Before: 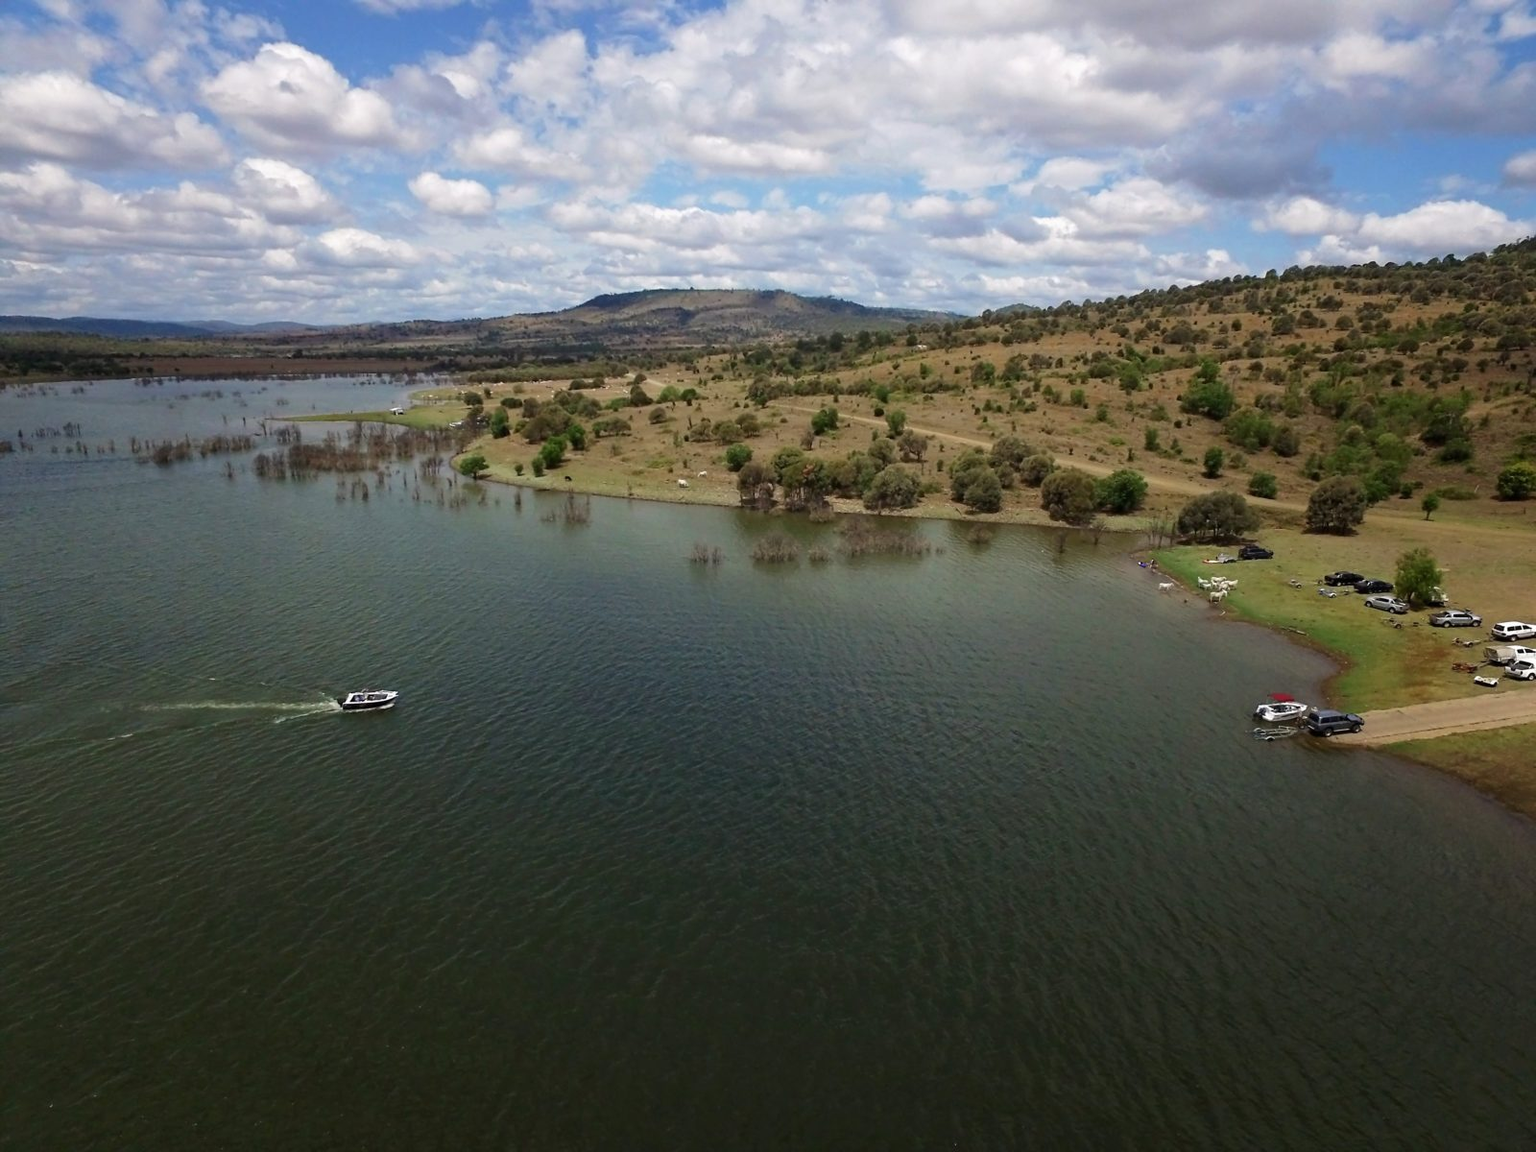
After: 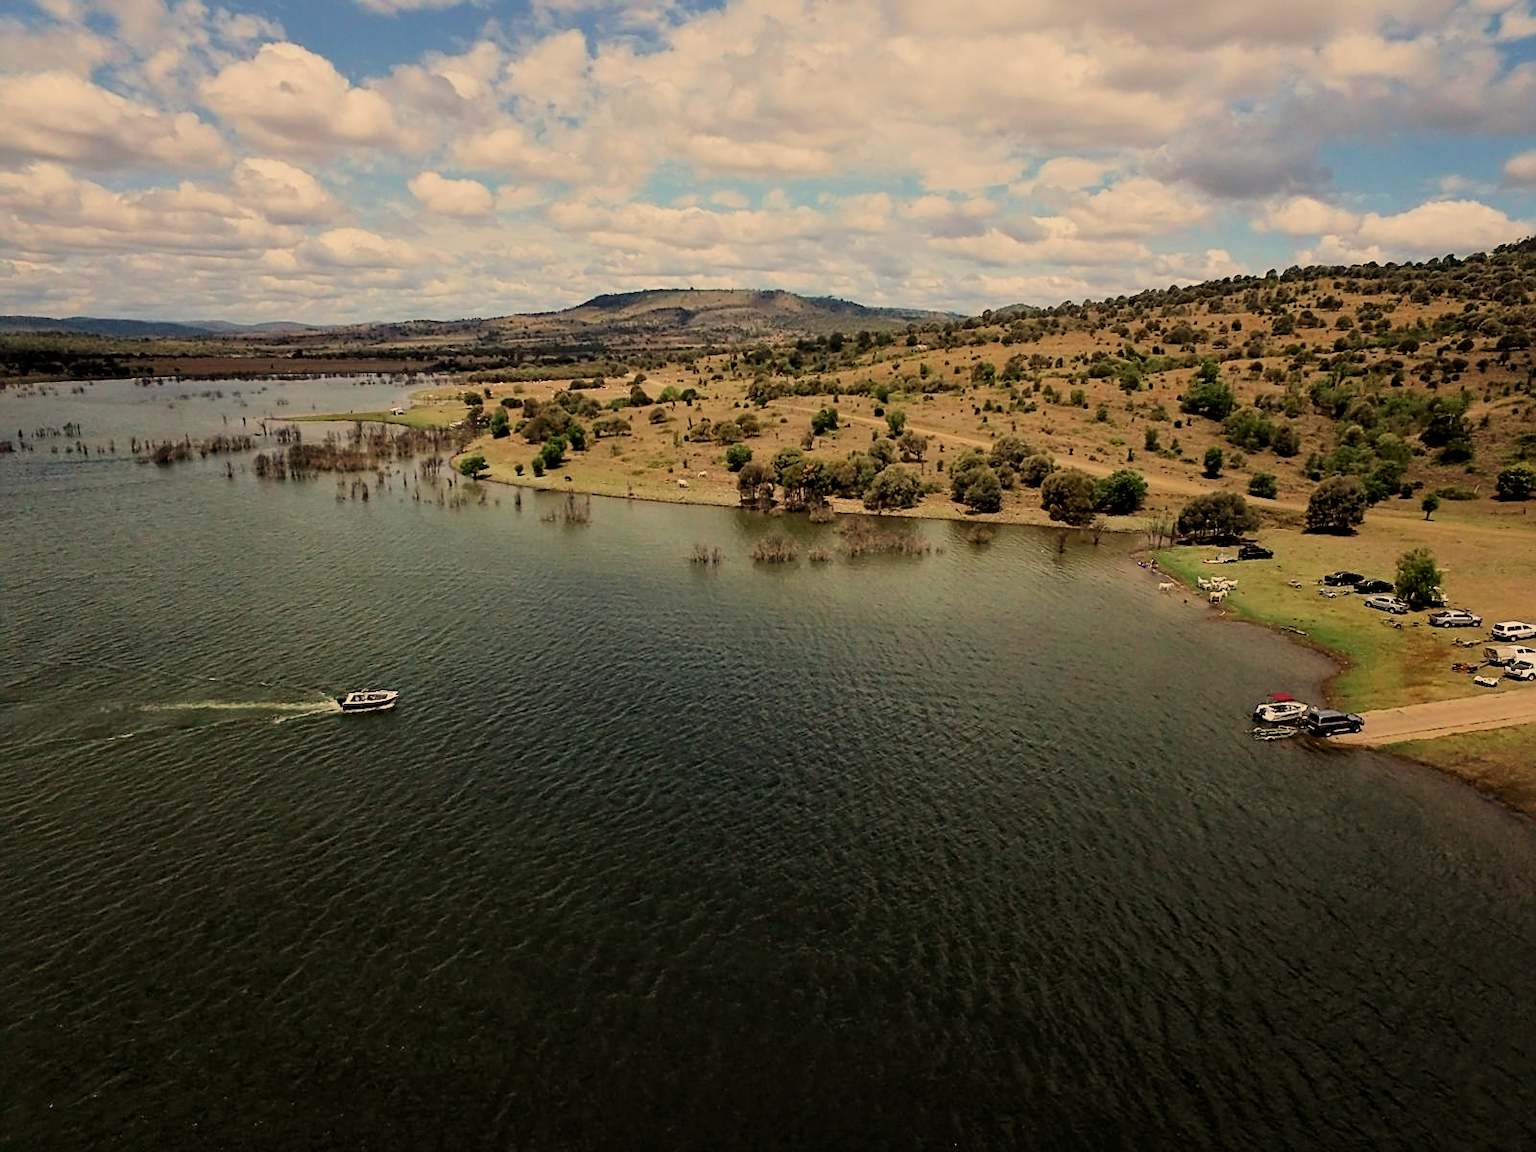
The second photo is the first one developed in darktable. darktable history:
local contrast: mode bilateral grid, contrast 20, coarseness 50, detail 130%, midtone range 0.2
white balance: red 1.138, green 0.996, blue 0.812
filmic rgb: black relative exposure -6.15 EV, white relative exposure 6.96 EV, hardness 2.23, color science v6 (2022)
exposure: exposure 0.2 EV, compensate highlight preservation false
sharpen: on, module defaults
